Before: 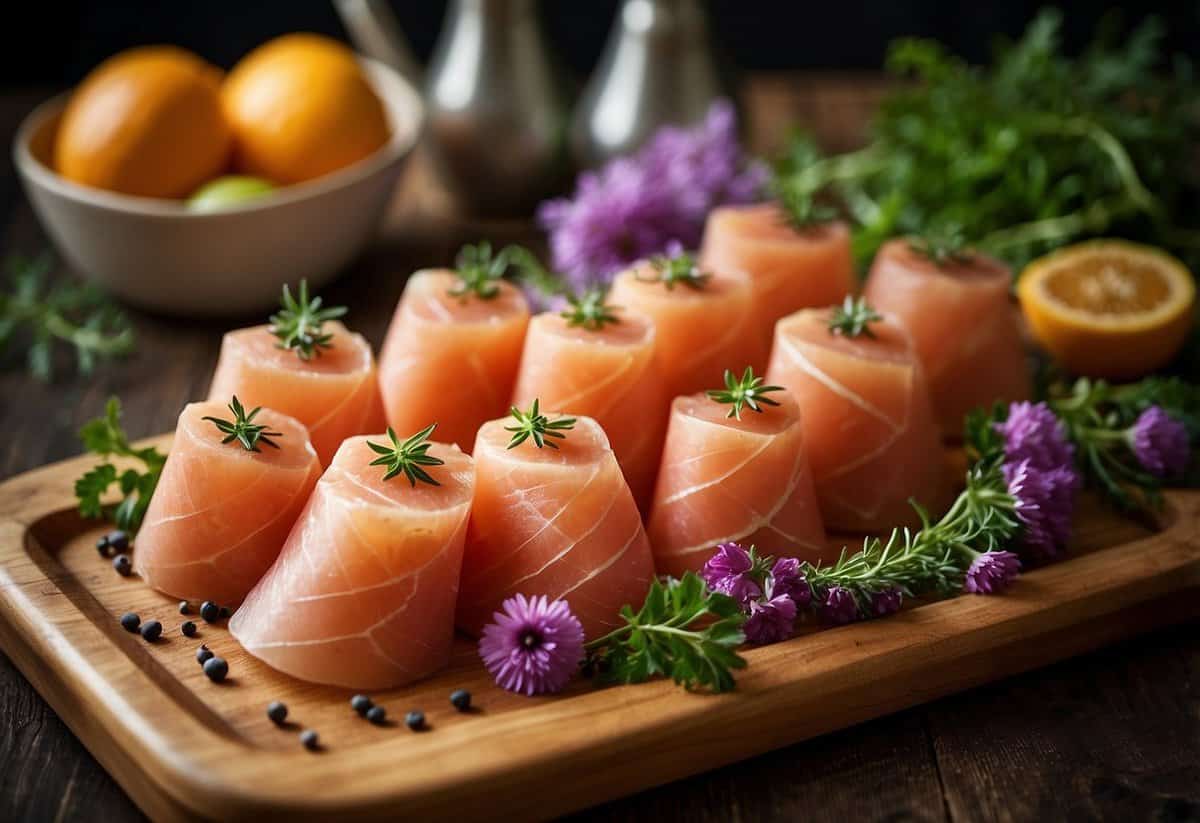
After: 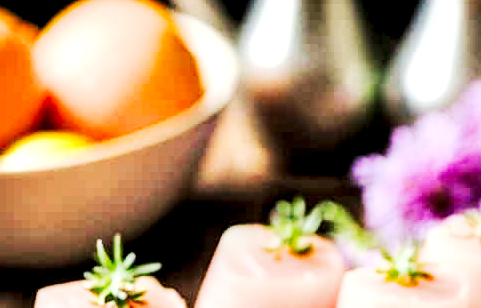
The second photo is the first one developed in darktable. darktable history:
exposure: black level correction 0, exposure 1.991 EV, compensate highlight preservation false
tone curve: curves: ch0 [(0, 0) (0.003, 0.023) (0.011, 0.024) (0.025, 0.026) (0.044, 0.035) (0.069, 0.05) (0.1, 0.071) (0.136, 0.098) (0.177, 0.135) (0.224, 0.172) (0.277, 0.227) (0.335, 0.296) (0.399, 0.372) (0.468, 0.462) (0.543, 0.58) (0.623, 0.697) (0.709, 0.789) (0.801, 0.86) (0.898, 0.918) (1, 1)], preserve colors none
local contrast: detail 135%, midtone range 0.748
filmic rgb: black relative exposure -7.49 EV, white relative exposure 4.99 EV, hardness 3.34, contrast 1.3
color balance rgb: perceptual saturation grading › global saturation 0.987%, saturation formula JzAzBz (2021)
tone equalizer: edges refinement/feathering 500, mask exposure compensation -1.57 EV, preserve details no
crop: left 15.572%, top 5.427%, right 44.301%, bottom 57.043%
